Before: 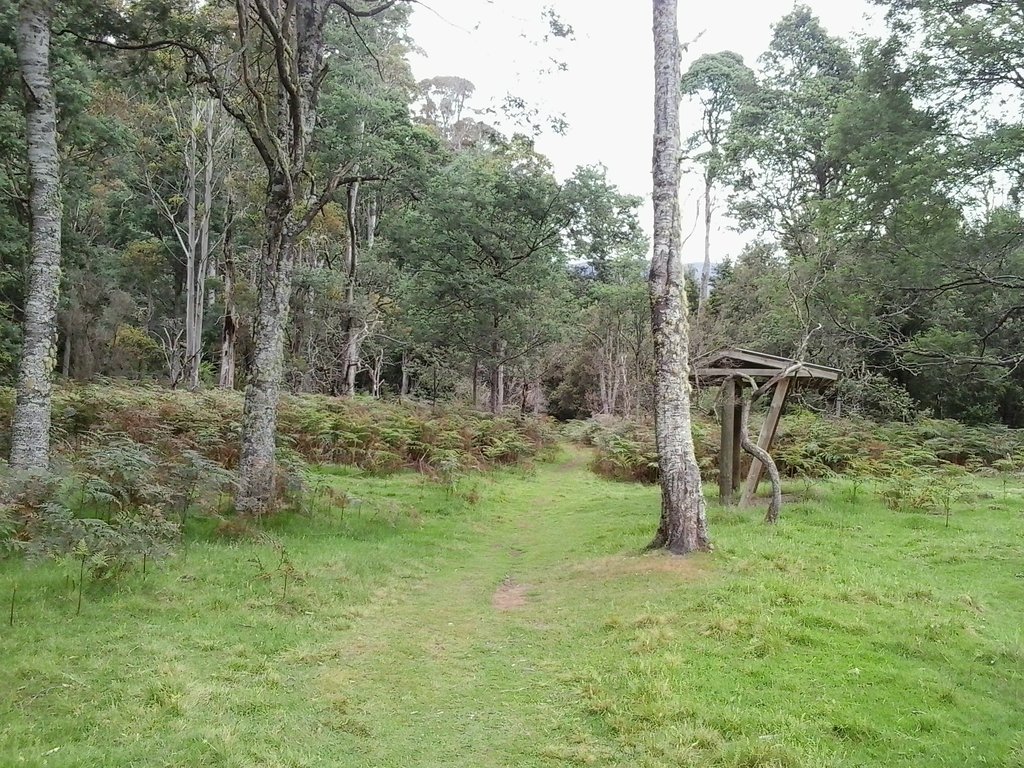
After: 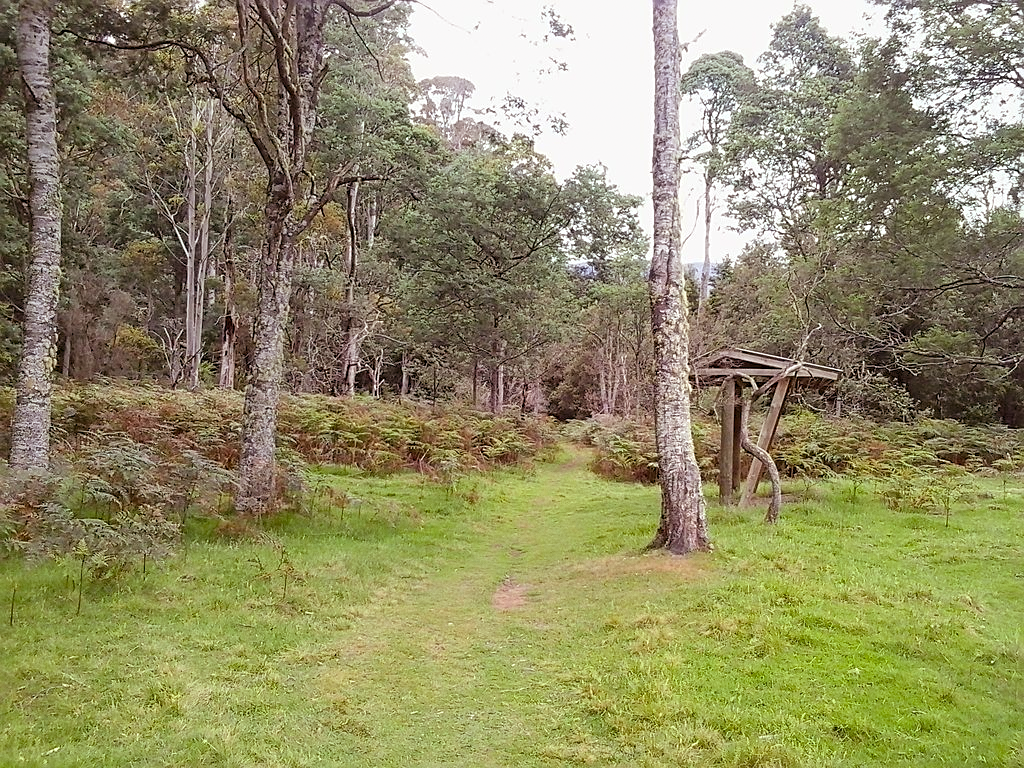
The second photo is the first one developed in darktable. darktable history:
grain: coarseness 14.57 ISO, strength 8.8%
sharpen: on, module defaults
color balance rgb: perceptual saturation grading › global saturation 10%, global vibrance 20%
rgb levels: mode RGB, independent channels, levels [[0, 0.474, 1], [0, 0.5, 1], [0, 0.5, 1]]
